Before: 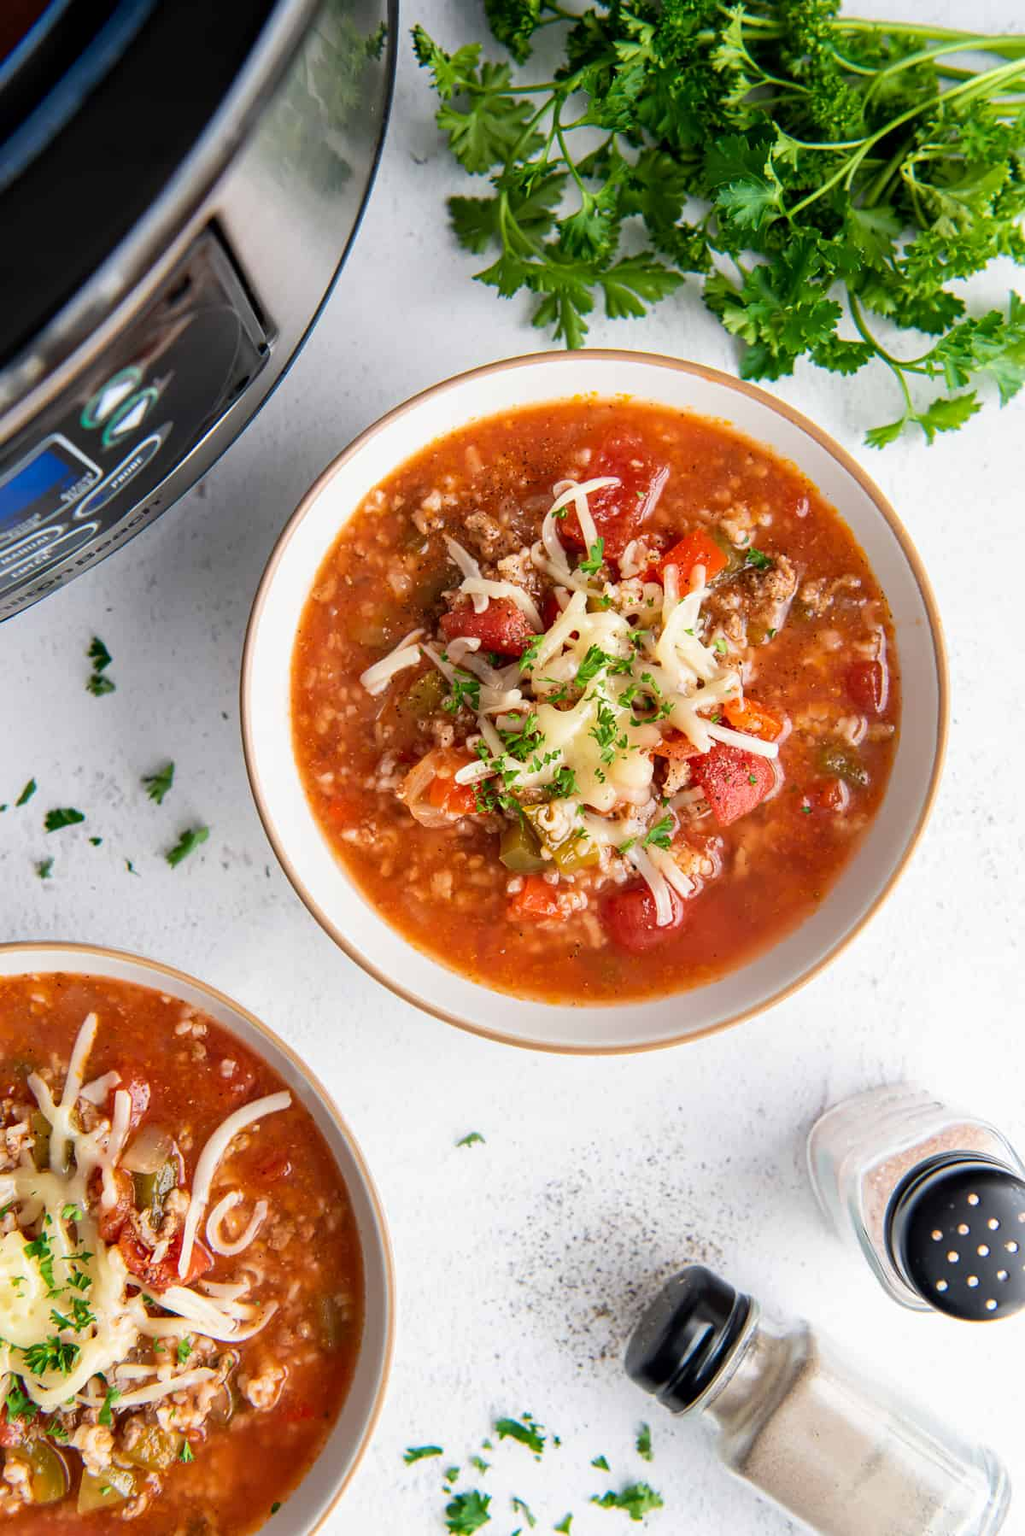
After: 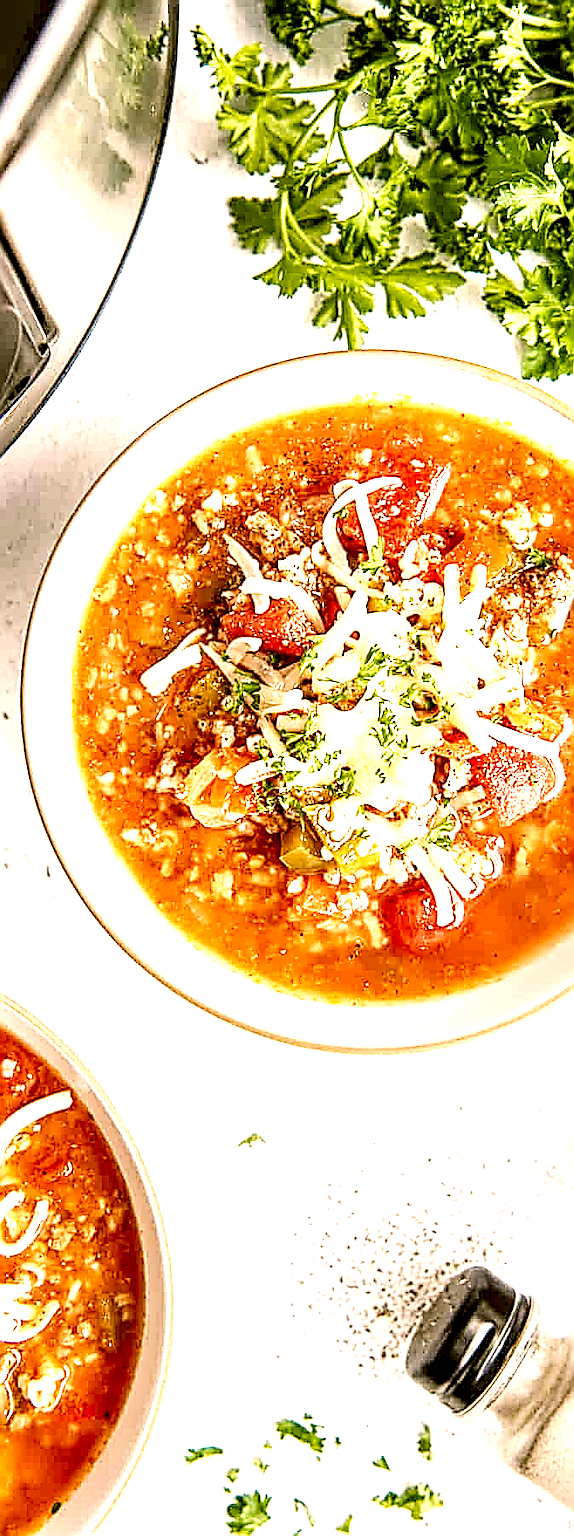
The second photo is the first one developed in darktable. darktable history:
crop: left 21.418%, right 22.449%
local contrast: detail 202%
color calibration: illuminant same as pipeline (D50), adaptation XYZ, x 0.346, y 0.357, temperature 5006.62 K
color zones: curves: ch2 [(0, 0.5) (0.143, 0.5) (0.286, 0.489) (0.415, 0.421) (0.571, 0.5) (0.714, 0.5) (0.857, 0.5) (1, 0.5)]
sharpen: amount 1.877
color correction: highlights a* 8.32, highlights b* 15.25, shadows a* -0.591, shadows b* 27.05
base curve: curves: ch0 [(0, 0) (0.204, 0.334) (0.55, 0.733) (1, 1)], preserve colors none
exposure: black level correction 0, exposure 1.391 EV, compensate exposure bias true, compensate highlight preservation false
